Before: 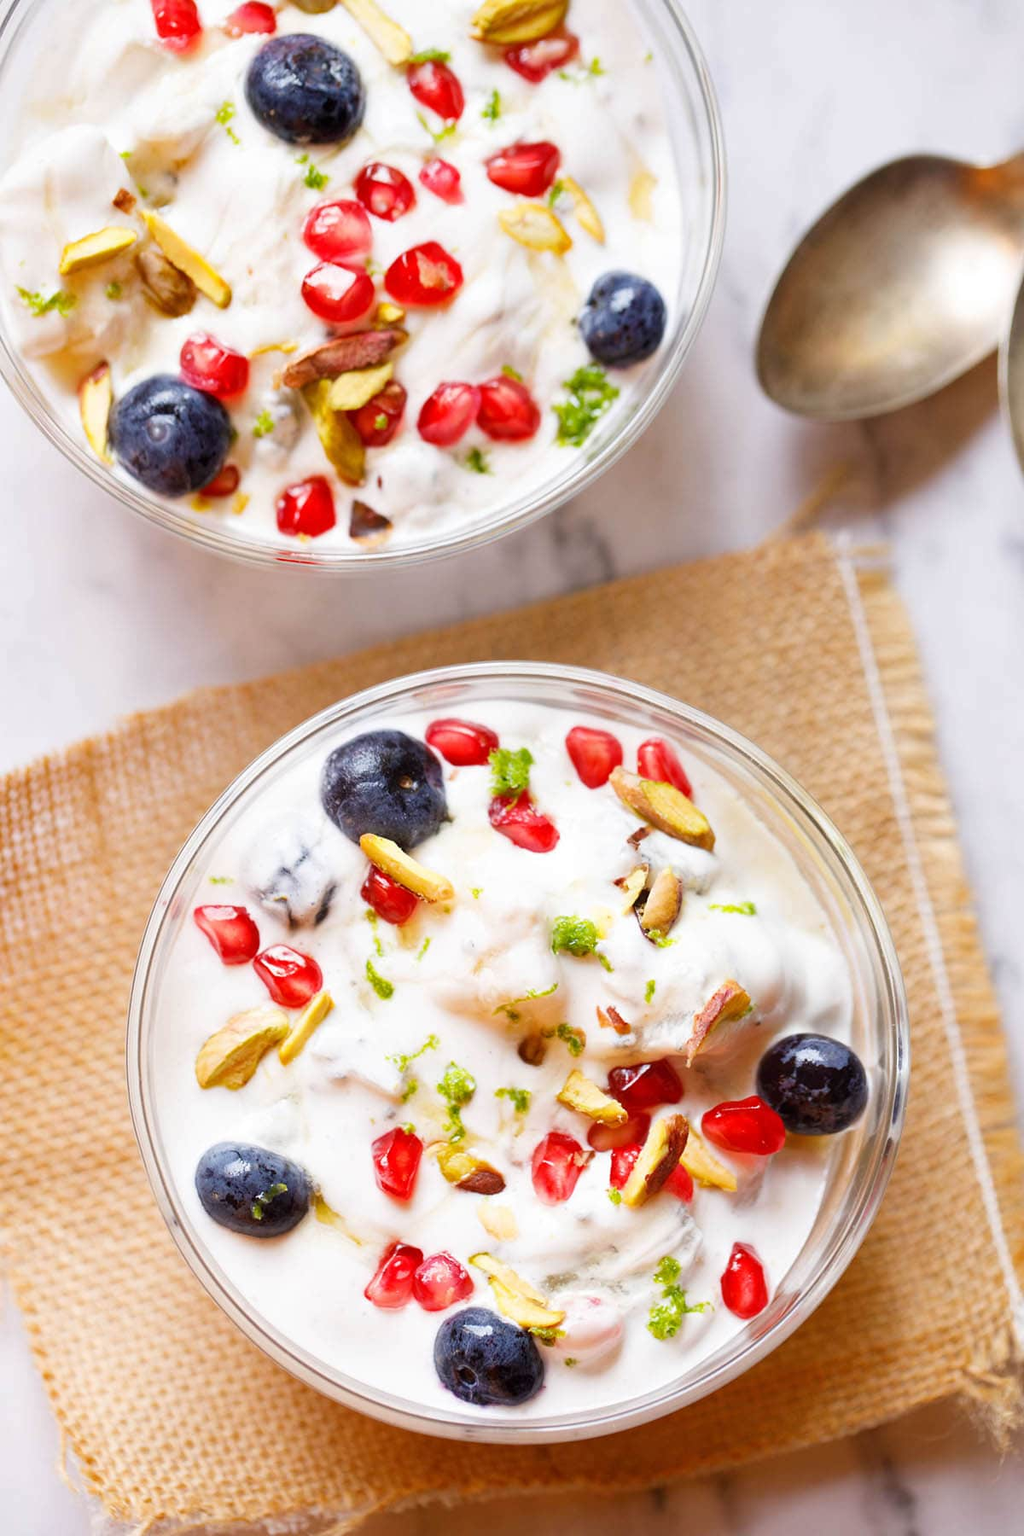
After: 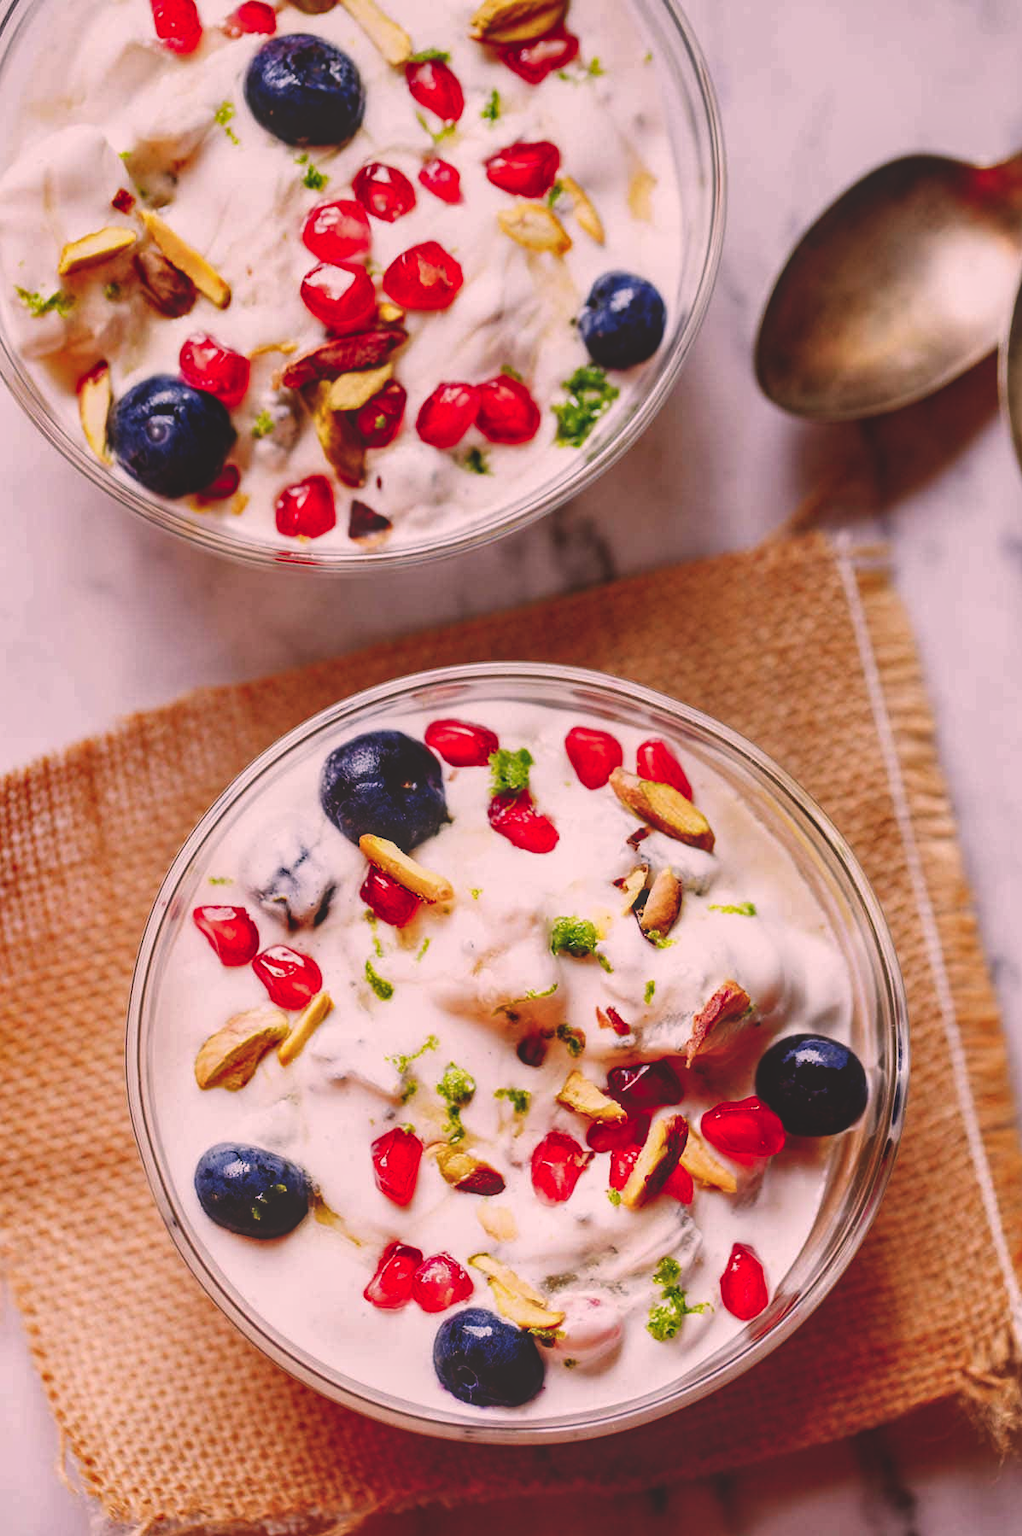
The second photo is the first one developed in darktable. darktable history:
crop and rotate: left 0.126%
color balance rgb: shadows lift › chroma 1%, shadows lift › hue 113°, highlights gain › chroma 0.2%, highlights gain › hue 333°, perceptual saturation grading › global saturation 20%, perceptual saturation grading › highlights -50%, perceptual saturation grading › shadows 25%, contrast -30%
exposure: compensate highlight preservation false
color correction: highlights a* 14.52, highlights b* 4.84
base curve: curves: ch0 [(0, 0.036) (0.083, 0.04) (0.804, 1)], preserve colors none
local contrast: detail 150%
